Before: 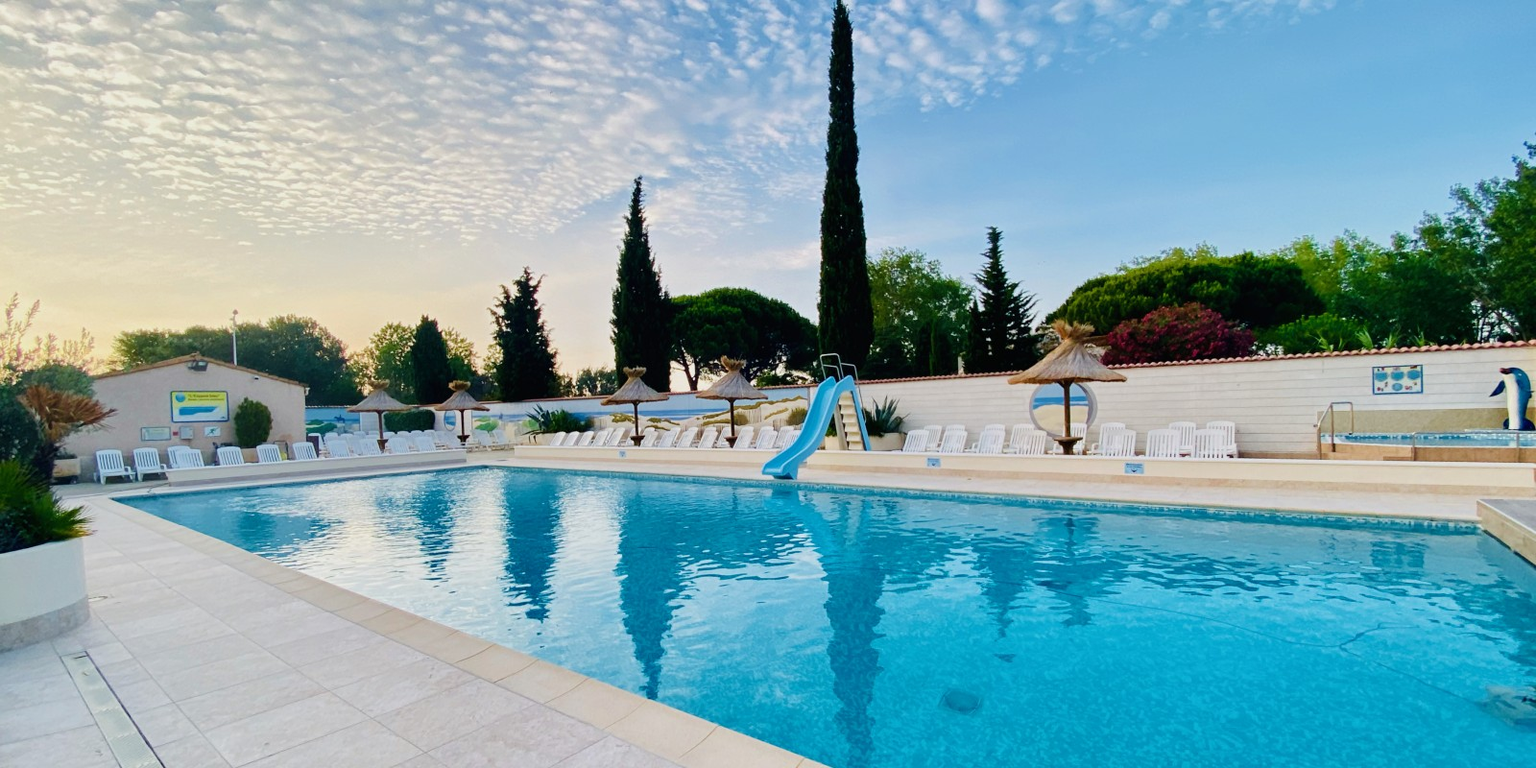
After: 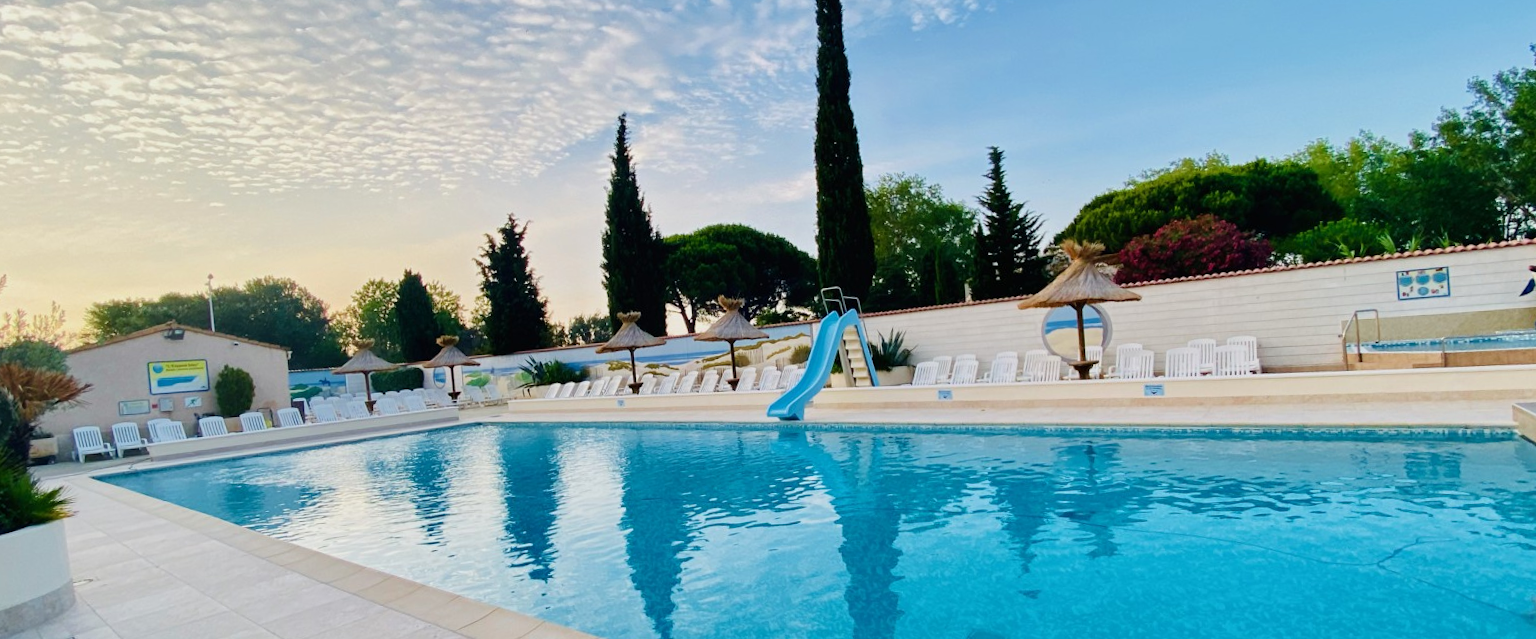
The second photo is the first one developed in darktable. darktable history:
rotate and perspective: rotation -3°, crop left 0.031, crop right 0.968, crop top 0.07, crop bottom 0.93
crop: top 7.625%, bottom 8.027%
